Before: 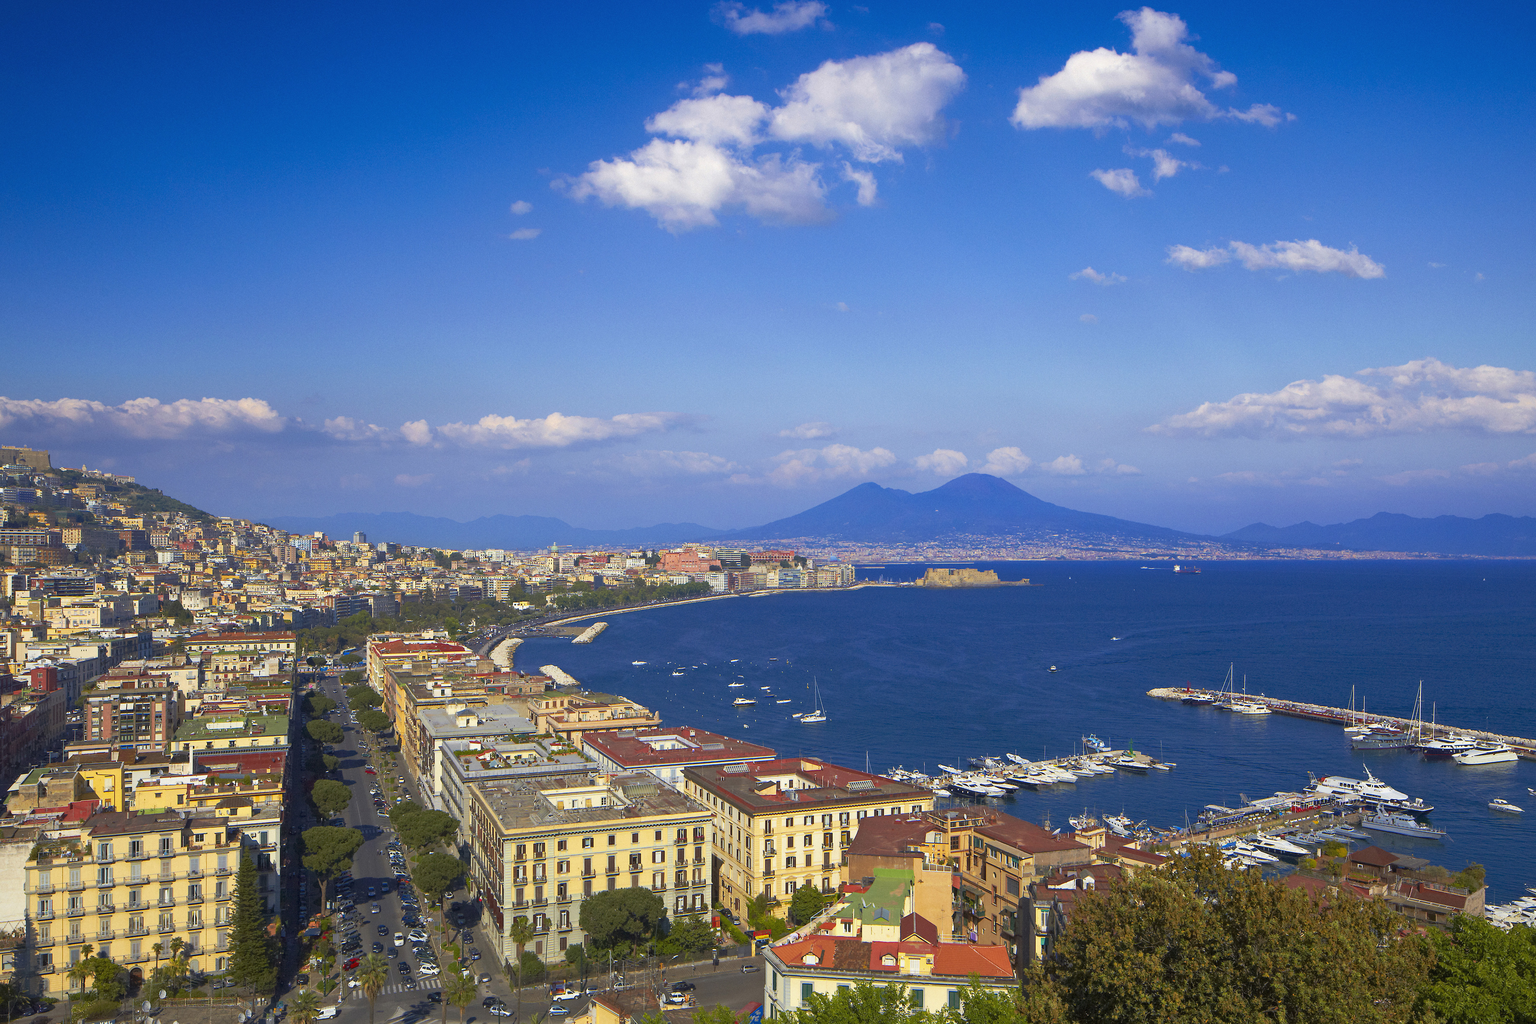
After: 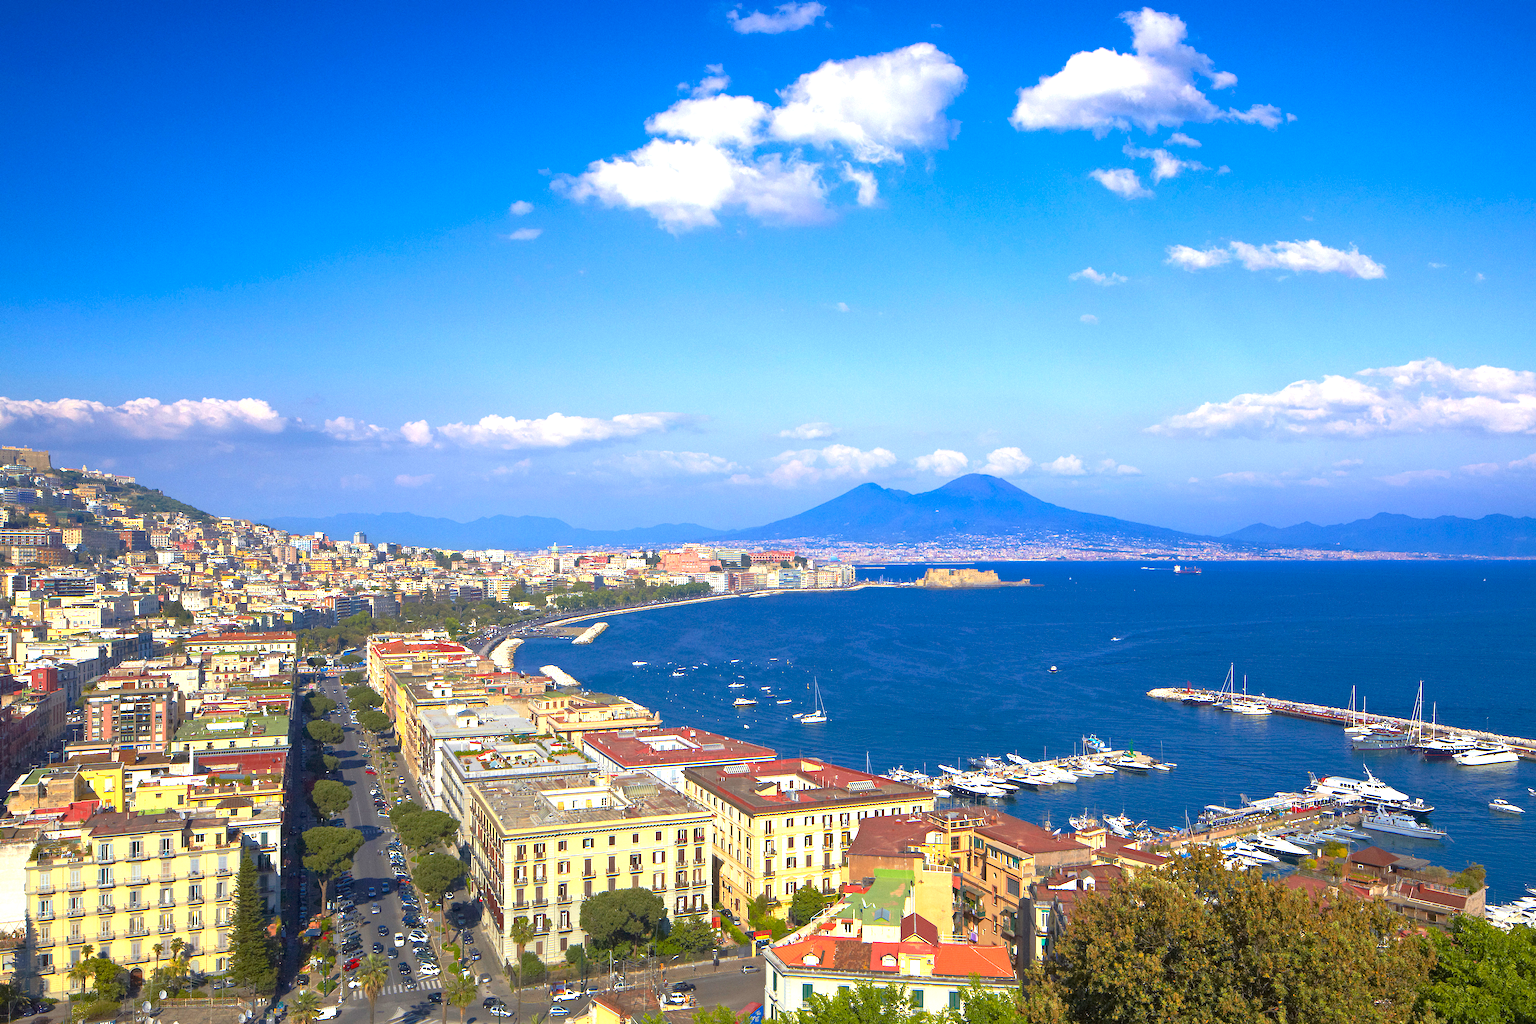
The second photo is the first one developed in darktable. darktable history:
exposure: black level correction 0, exposure 0.889 EV, compensate highlight preservation false
